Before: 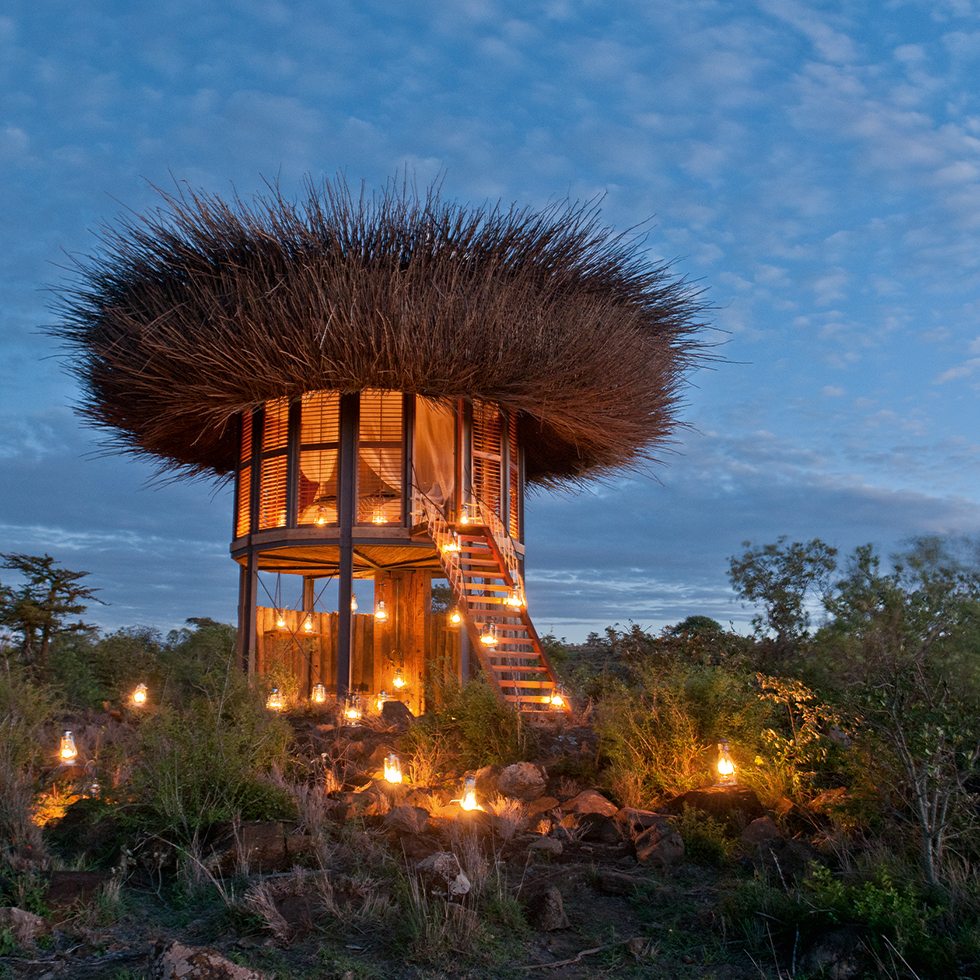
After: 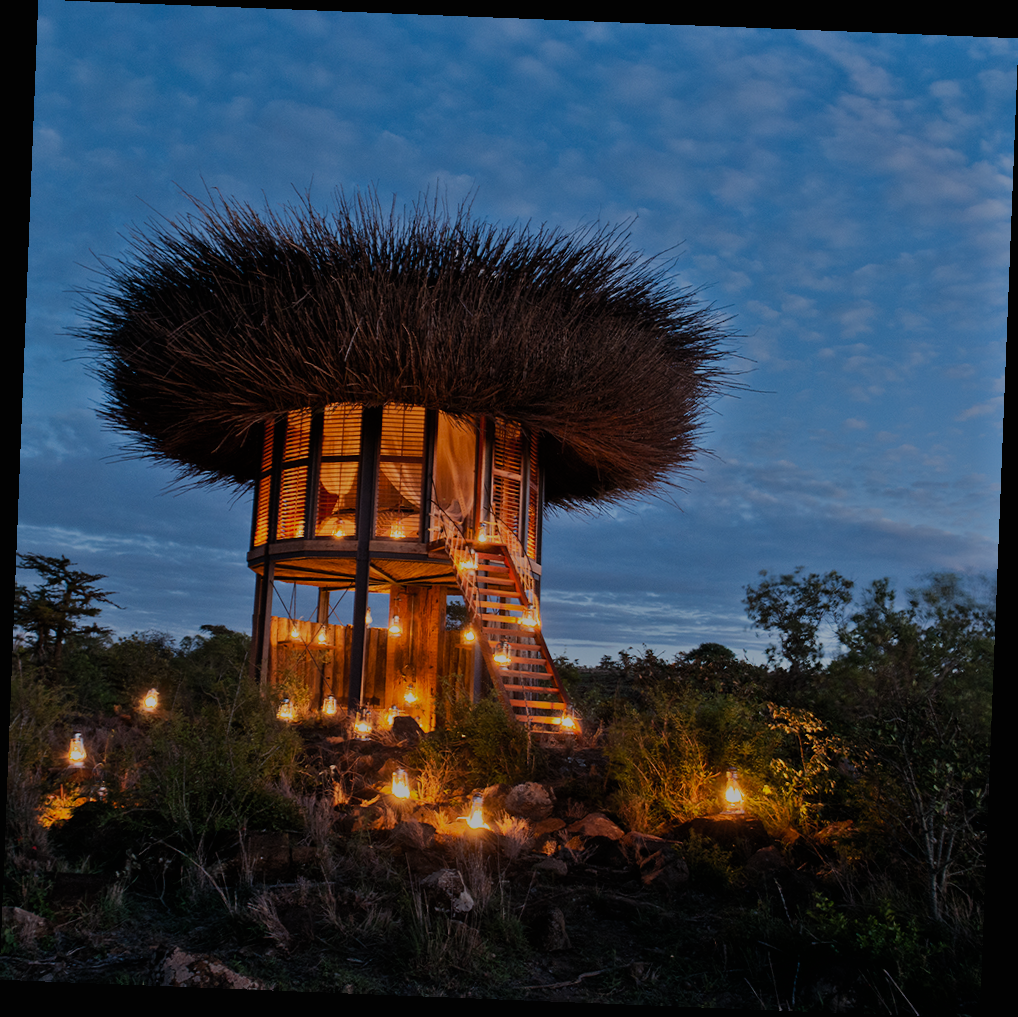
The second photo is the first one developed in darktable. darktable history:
exposure: exposure 0.6 EV, compensate highlight preservation false
white balance: red 0.988, blue 1.017
tone equalizer: -8 EV -2 EV, -7 EV -2 EV, -6 EV -2 EV, -5 EV -2 EV, -4 EV -2 EV, -3 EV -2 EV, -2 EV -2 EV, -1 EV -1.63 EV, +0 EV -2 EV
crop: bottom 0.071%
rotate and perspective: rotation 2.27°, automatic cropping off
filmic rgb: white relative exposure 3.9 EV, hardness 4.26
contrast brightness saturation: contrast 0.2, brightness 0.16, saturation 0.22
tone curve: curves: ch0 [(0, 0) (0.003, 0.003) (0.011, 0.011) (0.025, 0.025) (0.044, 0.044) (0.069, 0.068) (0.1, 0.098) (0.136, 0.134) (0.177, 0.175) (0.224, 0.221) (0.277, 0.273) (0.335, 0.33) (0.399, 0.393) (0.468, 0.461) (0.543, 0.534) (0.623, 0.614) (0.709, 0.69) (0.801, 0.752) (0.898, 0.835) (1, 1)], preserve colors none
